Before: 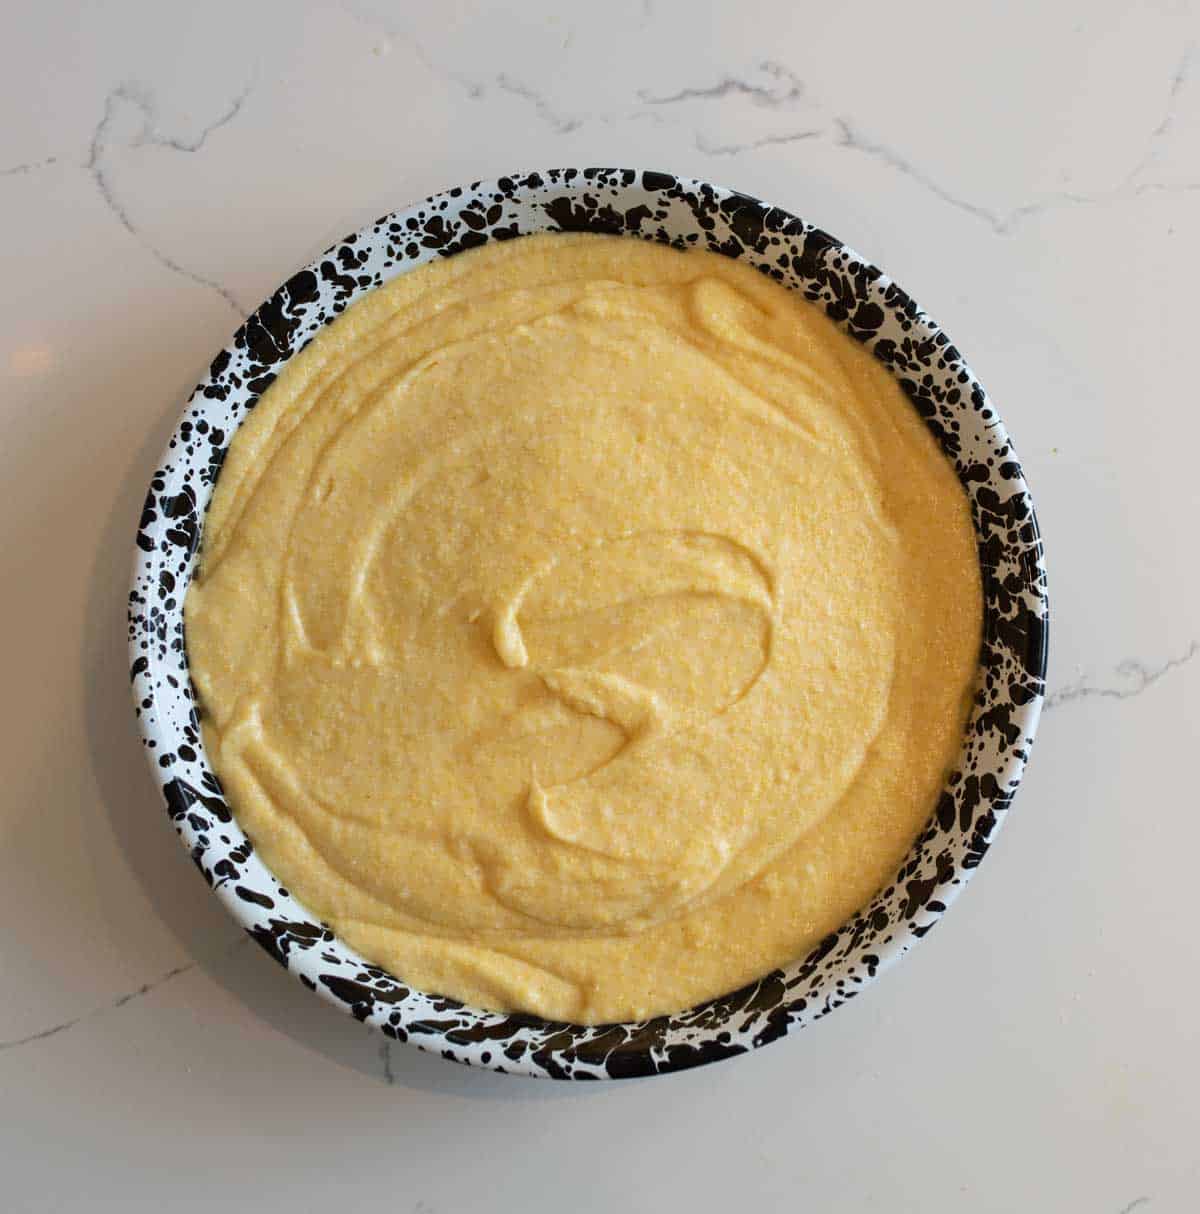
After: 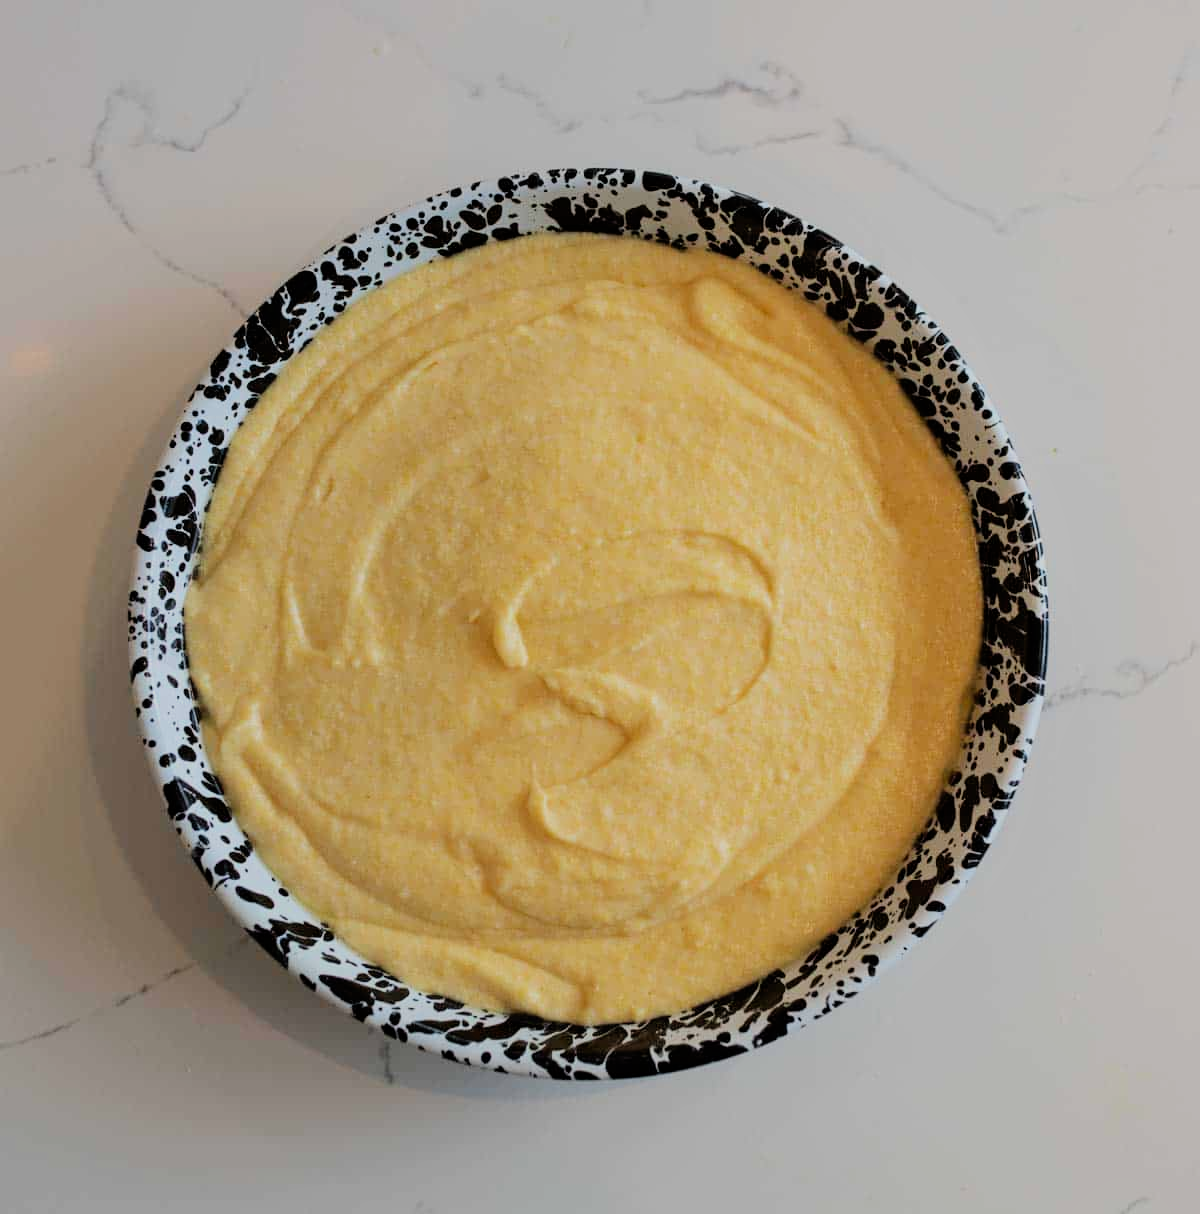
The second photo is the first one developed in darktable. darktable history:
filmic rgb: black relative exposure -7.65 EV, white relative exposure 4.56 EV, hardness 3.61, color science v6 (2022)
tone equalizer: on, module defaults
